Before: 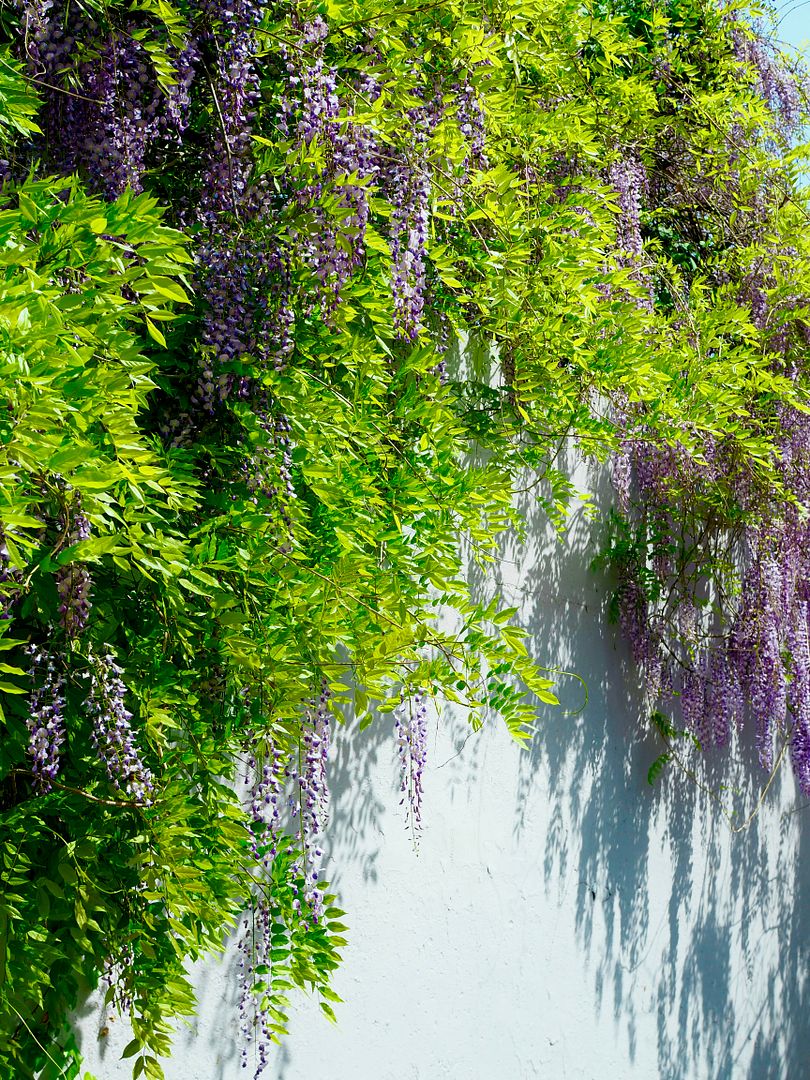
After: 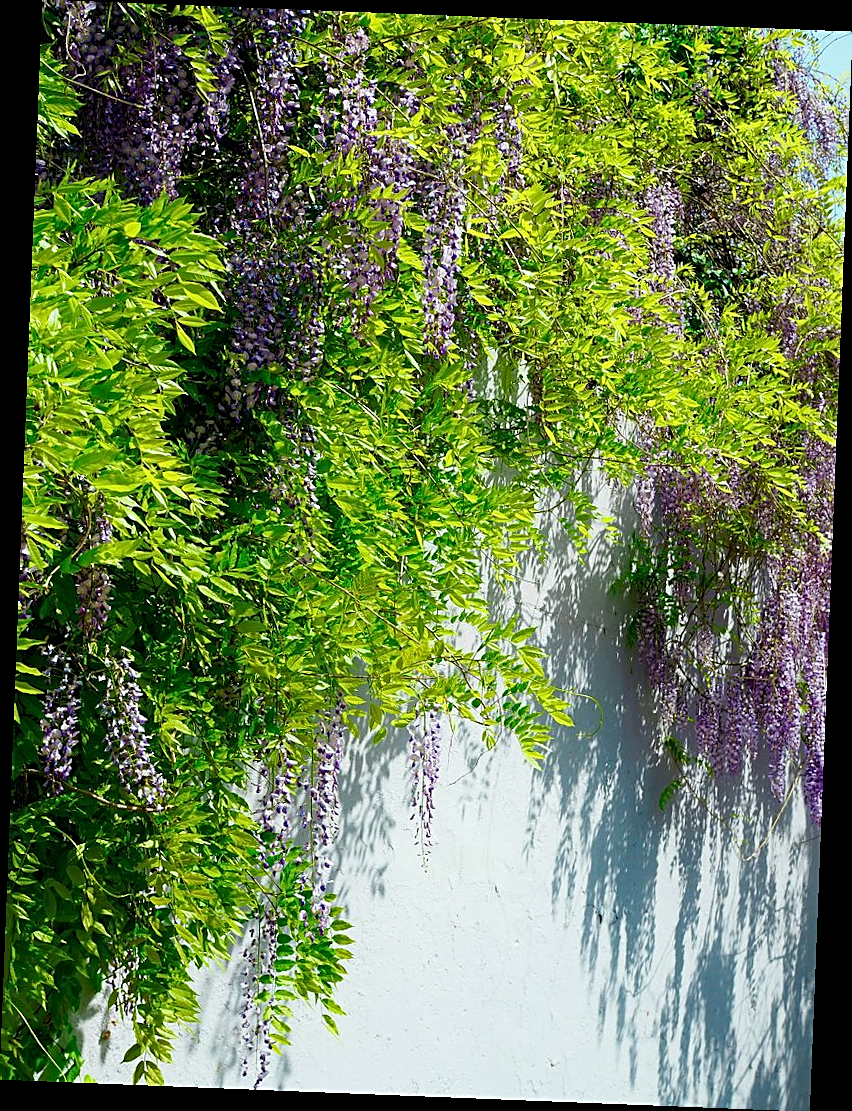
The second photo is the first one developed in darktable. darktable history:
rotate and perspective: rotation 2.27°, automatic cropping off
sharpen: on, module defaults
